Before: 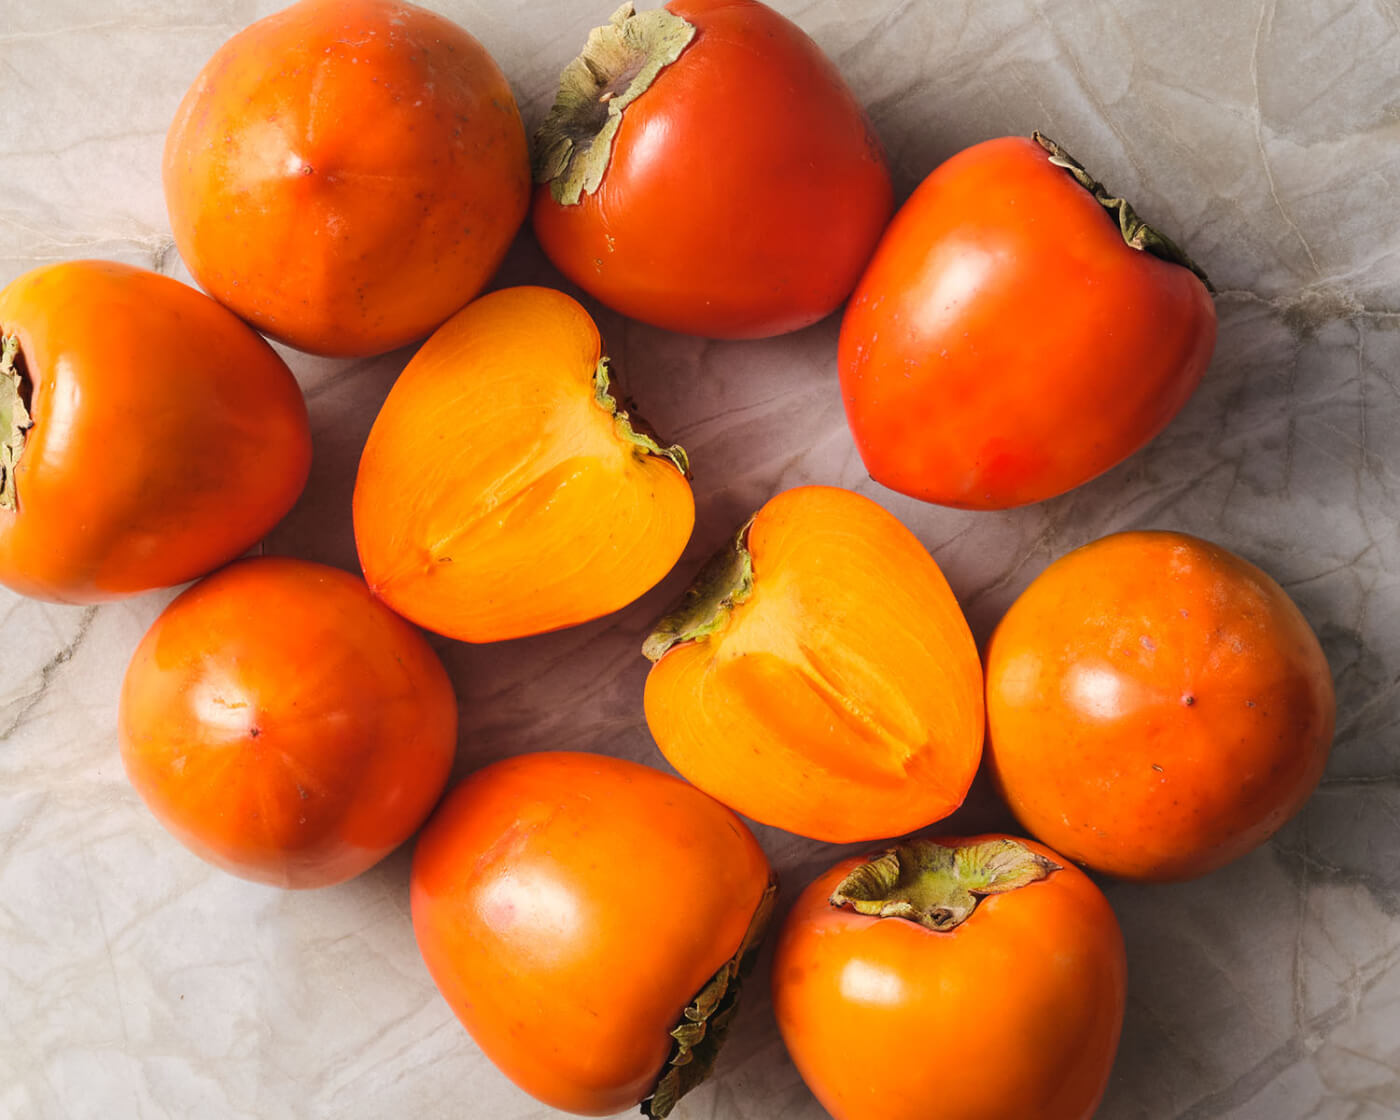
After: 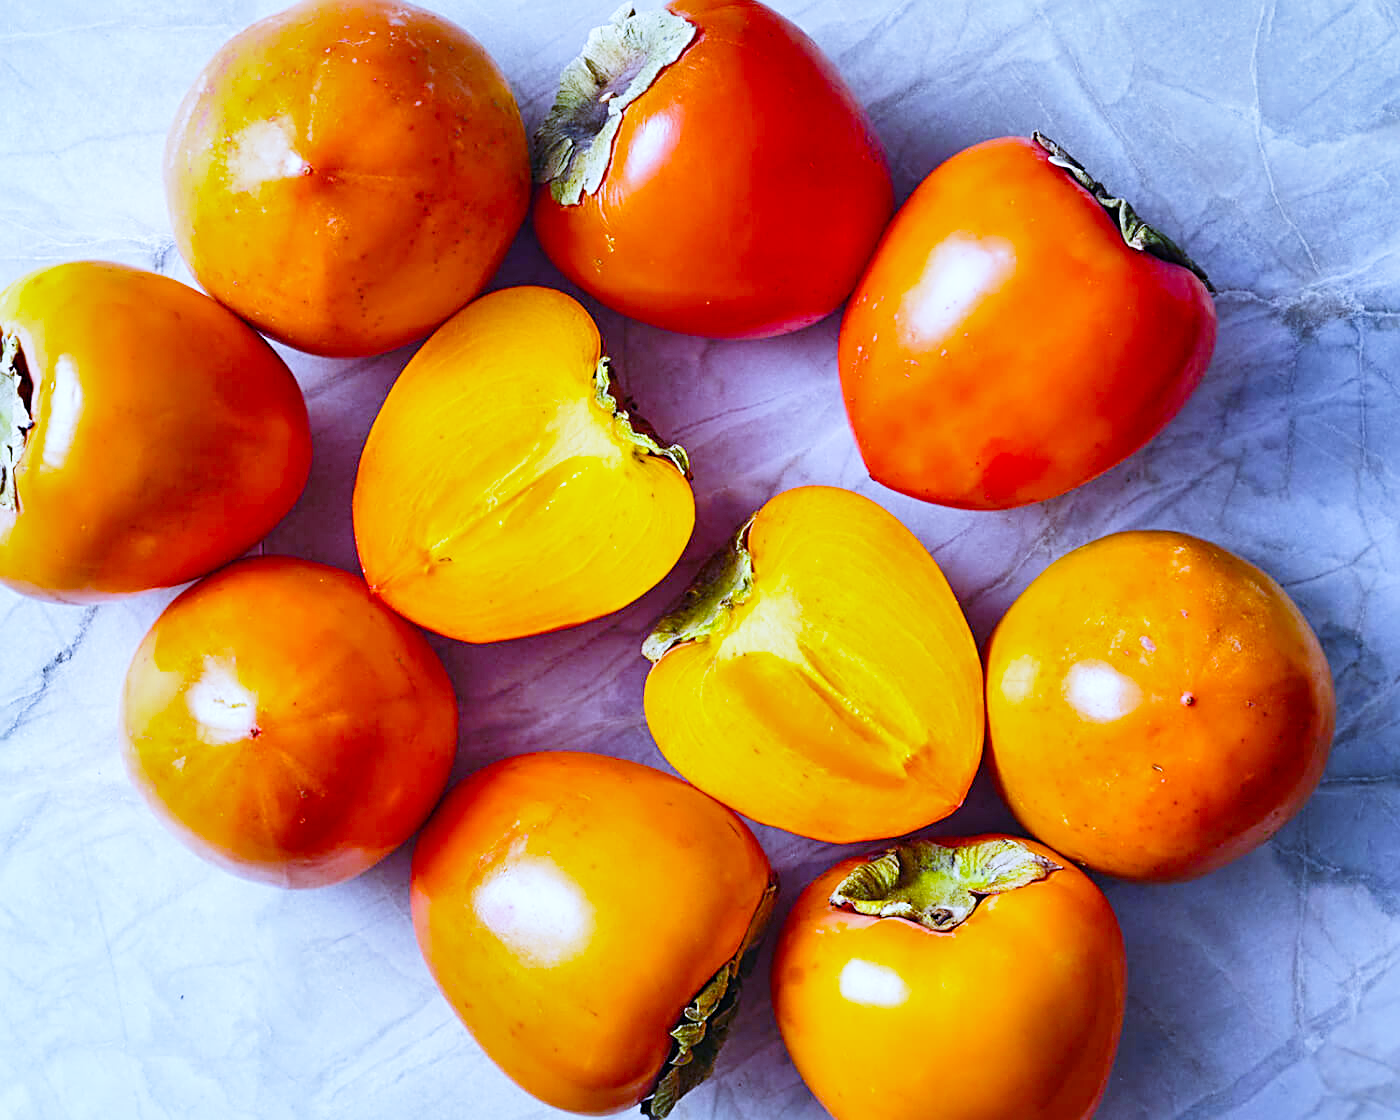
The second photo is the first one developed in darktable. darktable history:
sharpen: radius 3.119
white balance: red 0.766, blue 1.537
base curve: curves: ch0 [(0, 0) (0.008, 0.007) (0.022, 0.029) (0.048, 0.089) (0.092, 0.197) (0.191, 0.399) (0.275, 0.534) (0.357, 0.65) (0.477, 0.78) (0.542, 0.833) (0.799, 0.973) (1, 1)], preserve colors none
shadows and highlights: soften with gaussian
color balance rgb: perceptual saturation grading › global saturation 35%, perceptual saturation grading › highlights -30%, perceptual saturation grading › shadows 35%, perceptual brilliance grading › global brilliance 3%, perceptual brilliance grading › highlights -3%, perceptual brilliance grading › shadows 3%
